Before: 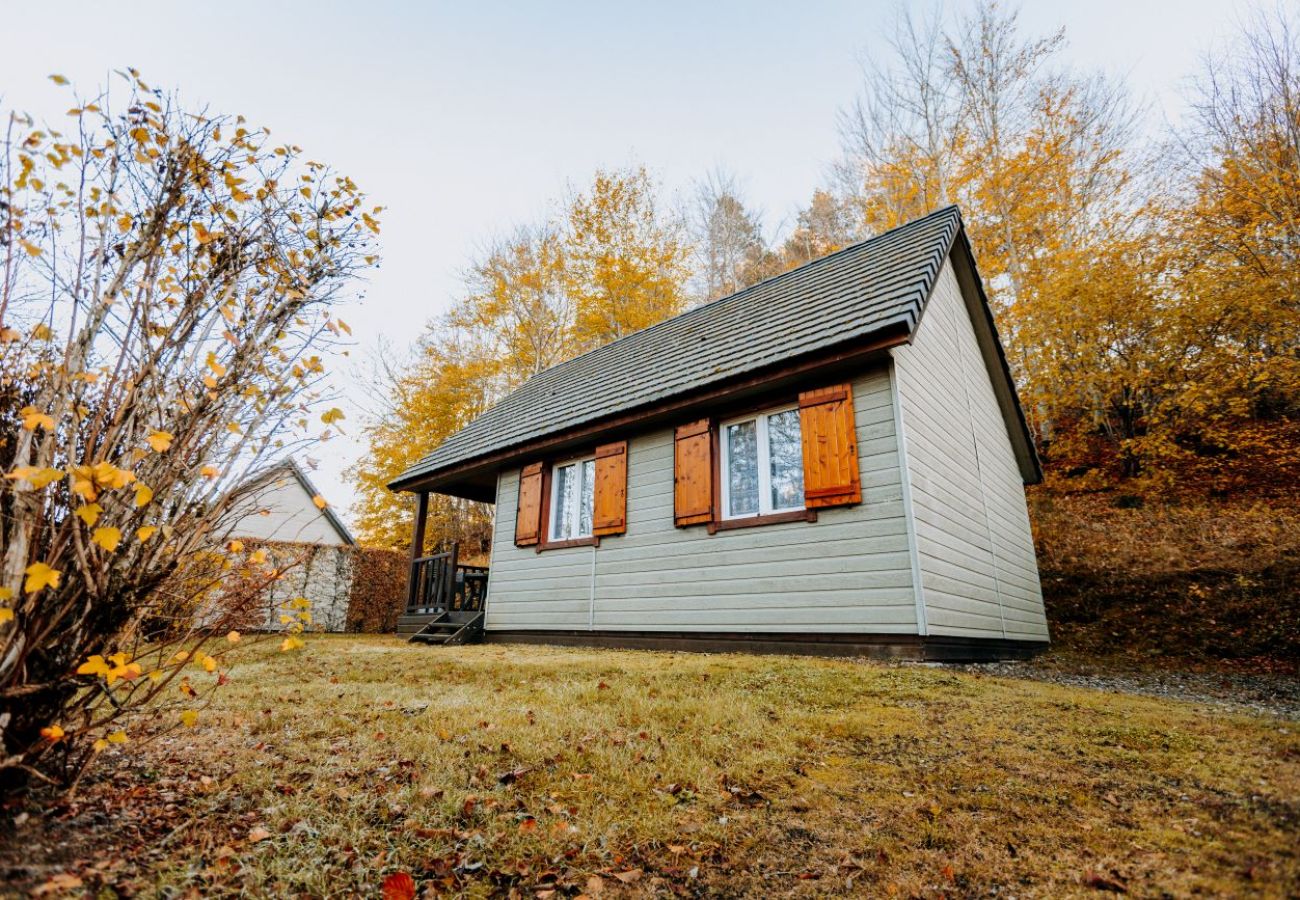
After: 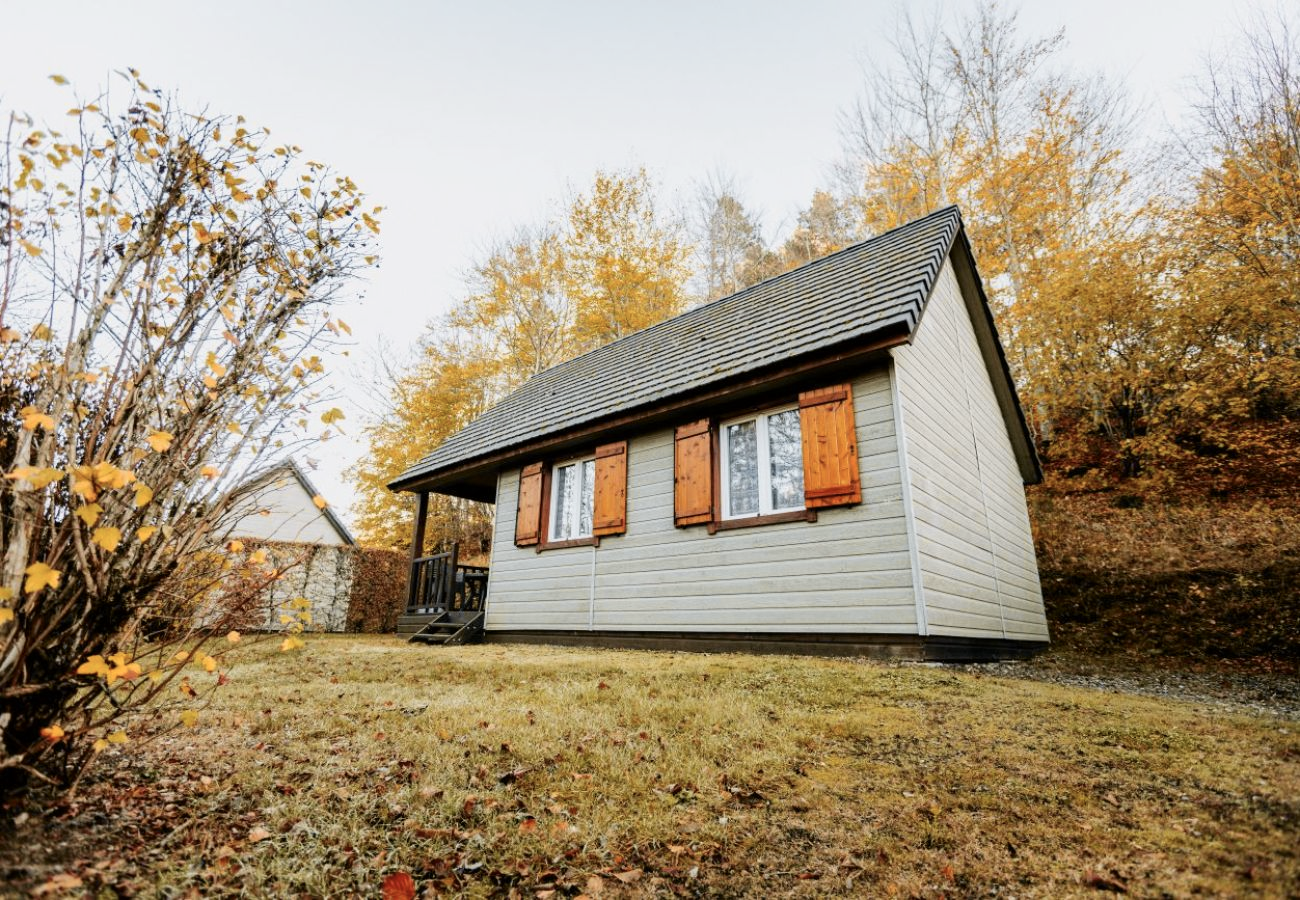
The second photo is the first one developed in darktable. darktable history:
tone curve: curves: ch0 [(0, 0) (0.765, 0.816) (1, 1)]; ch1 [(0, 0) (0.425, 0.464) (0.5, 0.5) (0.531, 0.522) (0.588, 0.575) (0.994, 0.939)]; ch2 [(0, 0) (0.398, 0.435) (0.455, 0.481) (0.501, 0.504) (0.529, 0.544) (0.584, 0.585) (1, 0.911)], color space Lab, independent channels, preserve colors none
